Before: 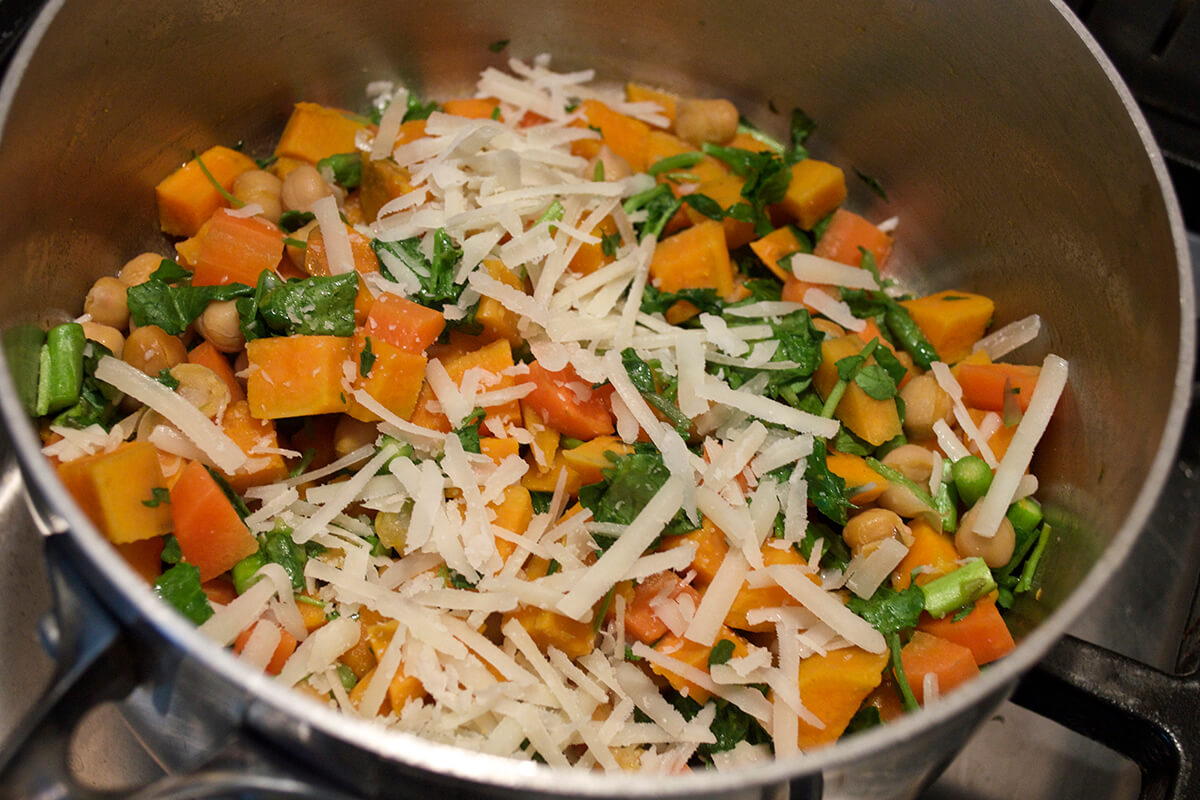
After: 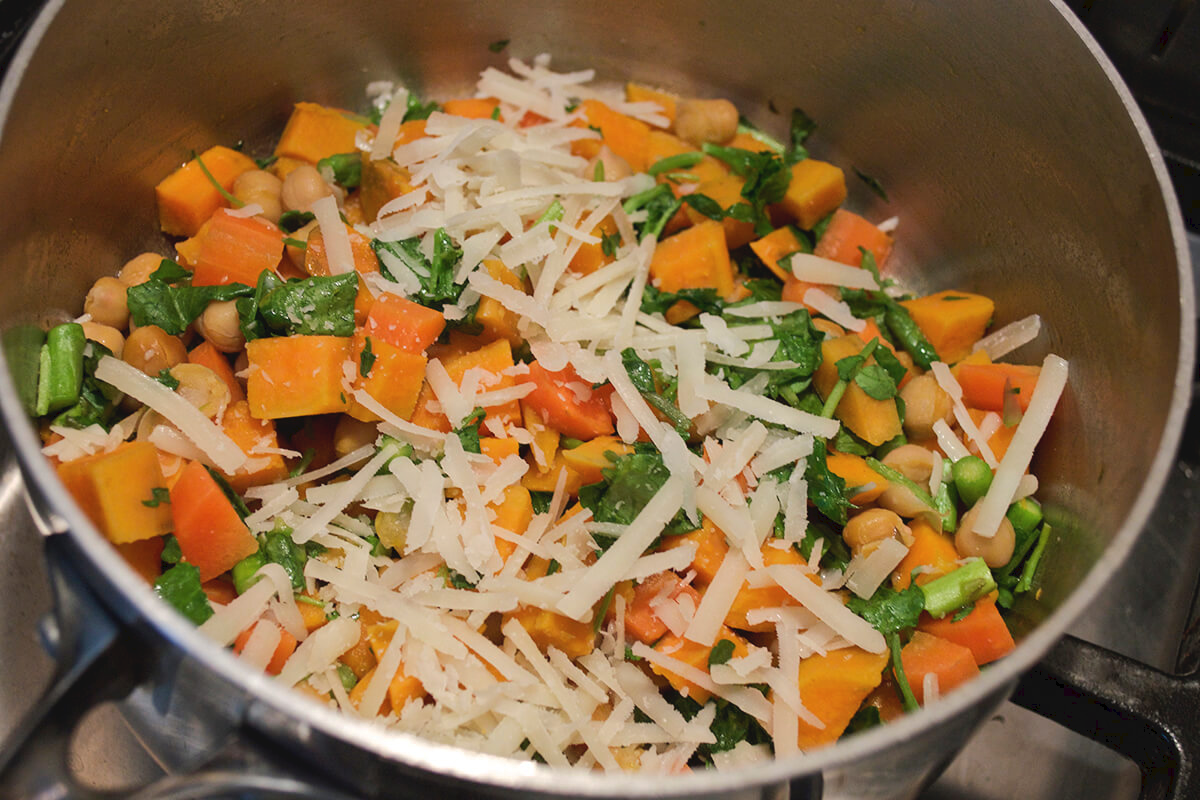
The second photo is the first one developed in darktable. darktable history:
tone curve: curves: ch0 [(0, 0) (0.003, 0.051) (0.011, 0.054) (0.025, 0.056) (0.044, 0.07) (0.069, 0.092) (0.1, 0.119) (0.136, 0.149) (0.177, 0.189) (0.224, 0.231) (0.277, 0.278) (0.335, 0.329) (0.399, 0.386) (0.468, 0.454) (0.543, 0.524) (0.623, 0.603) (0.709, 0.687) (0.801, 0.776) (0.898, 0.878) (1, 1)], preserve colors none
base curve: curves: ch0 [(0, 0) (0.262, 0.32) (0.722, 0.705) (1, 1)]
